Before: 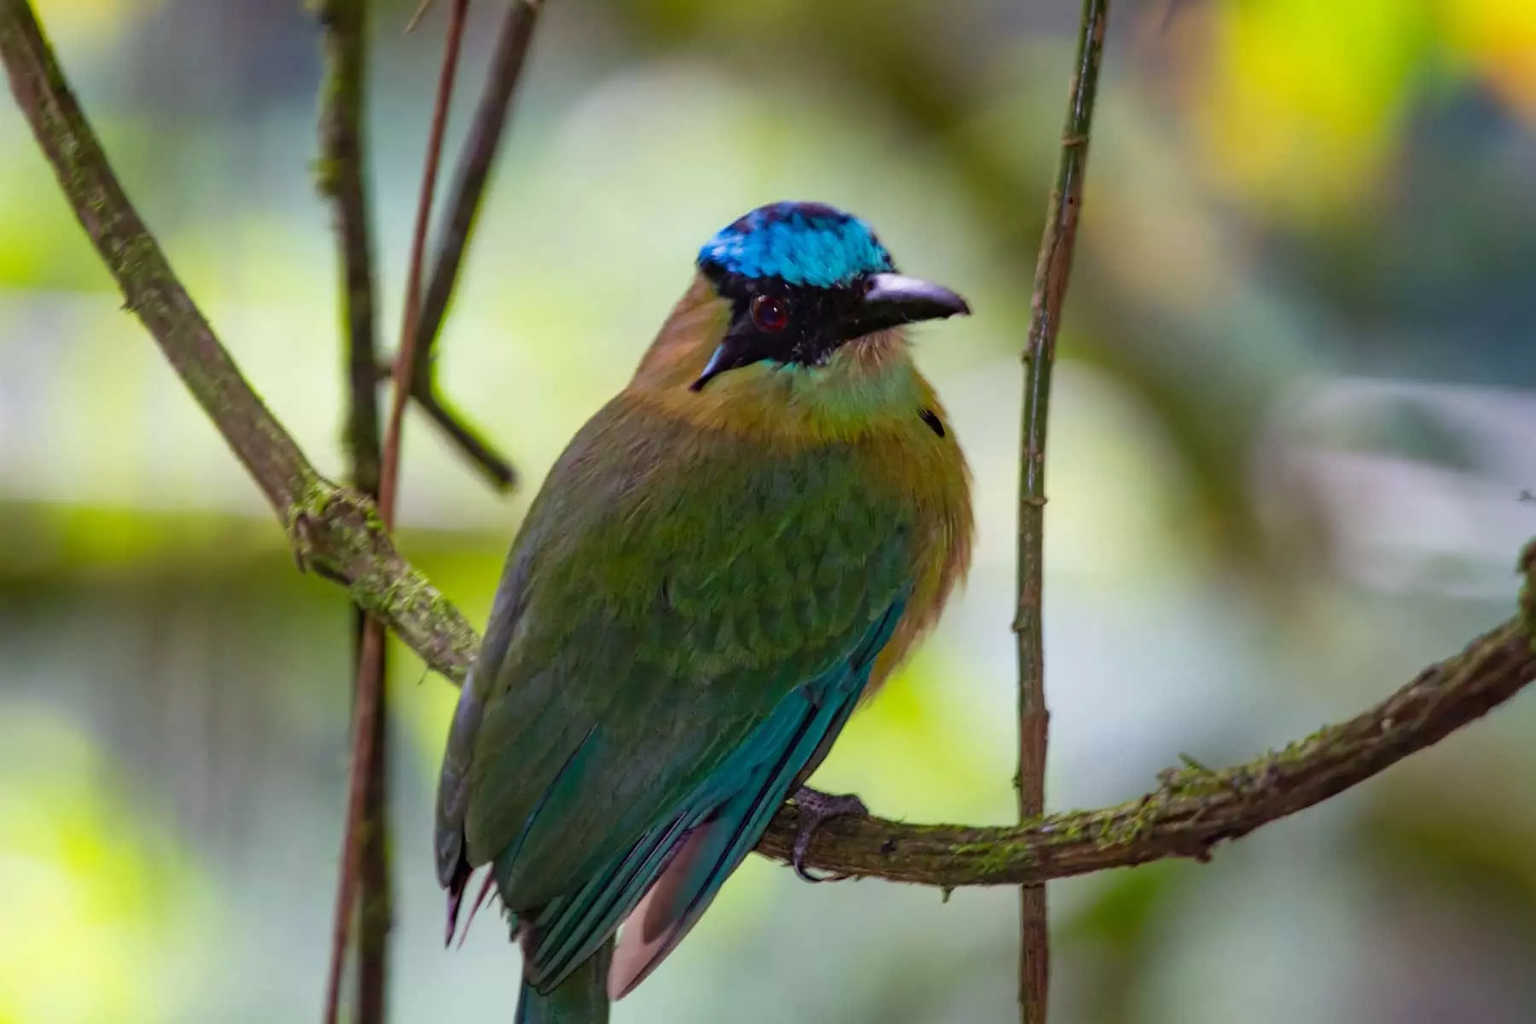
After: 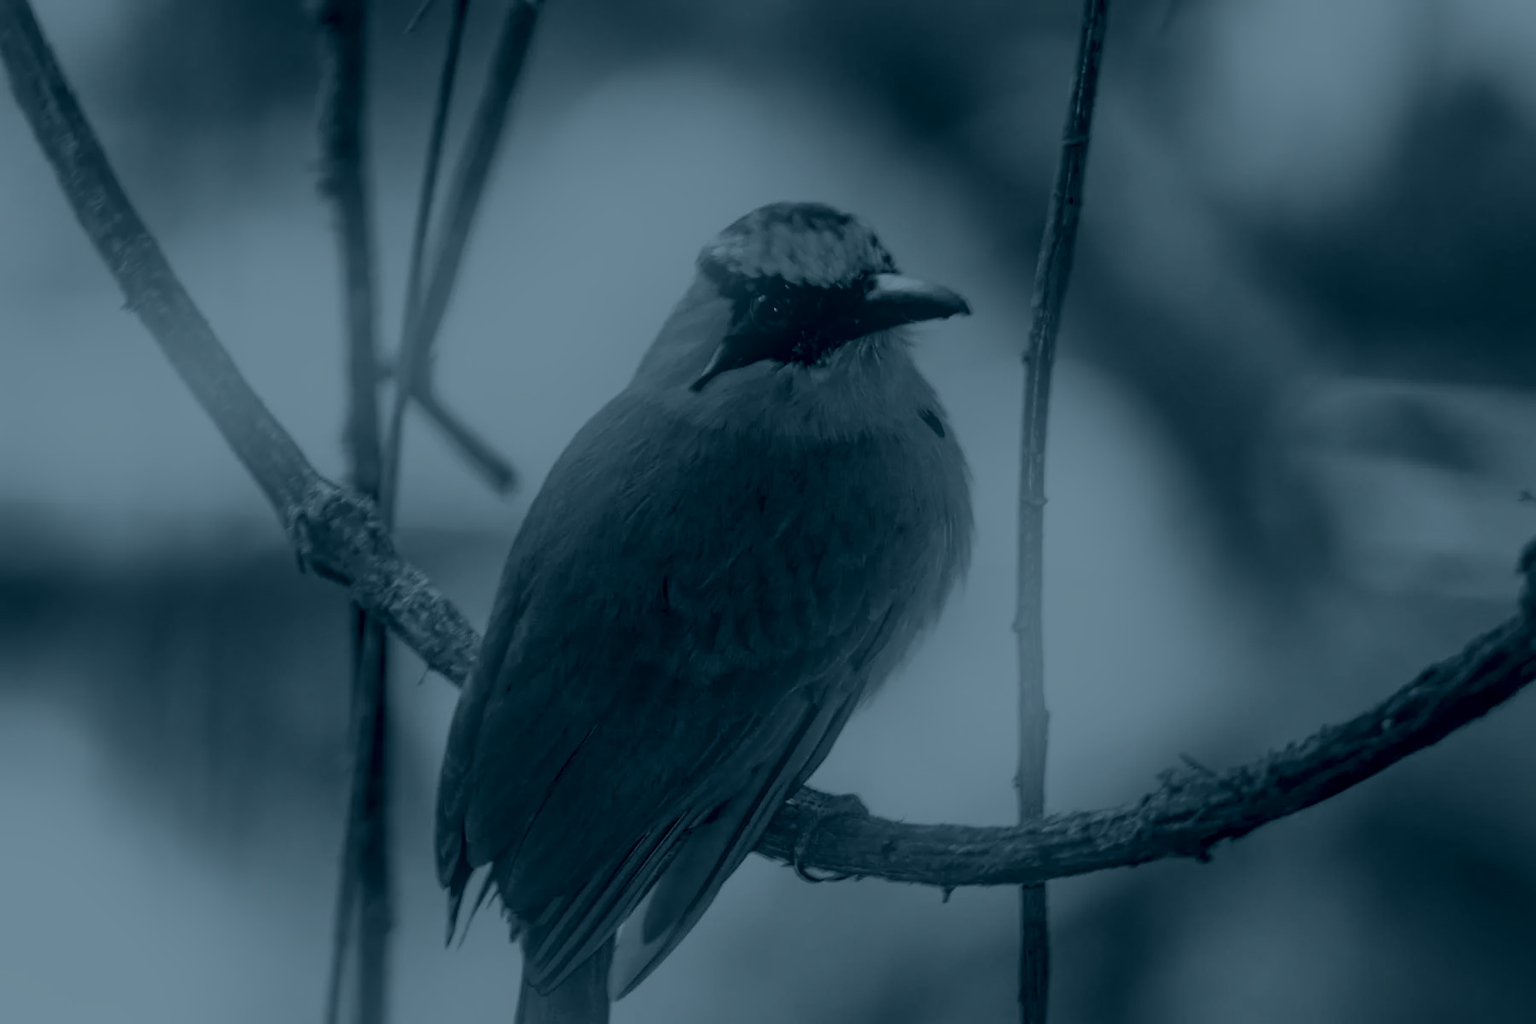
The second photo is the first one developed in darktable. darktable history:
bloom: on, module defaults
colorize: hue 194.4°, saturation 29%, source mix 61.75%, lightness 3.98%, version 1
rgb curve: curves: ch0 [(0, 0) (0.078, 0.051) (0.929, 0.956) (1, 1)], compensate middle gray true
